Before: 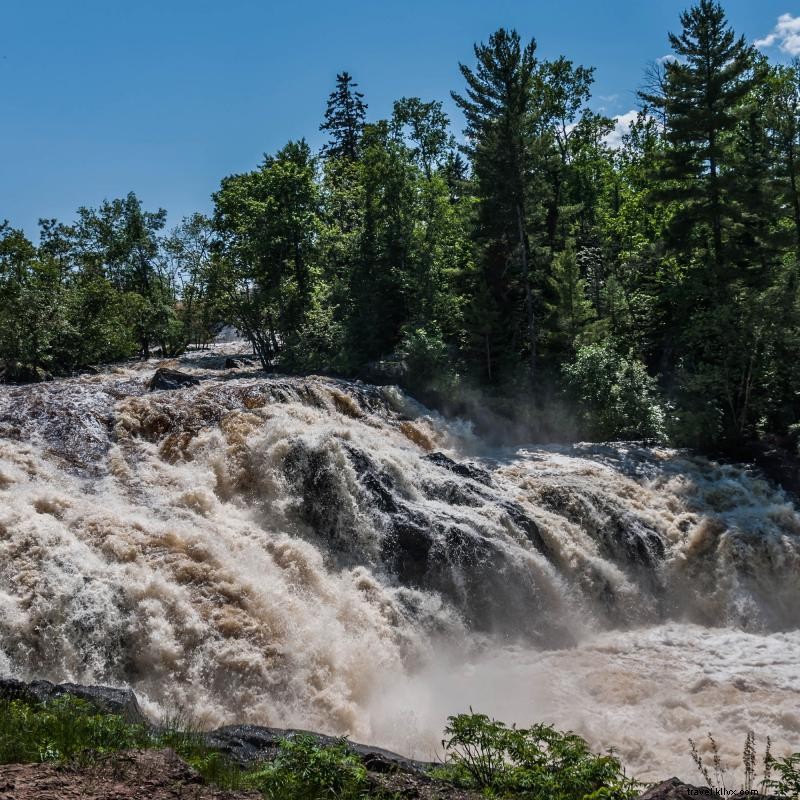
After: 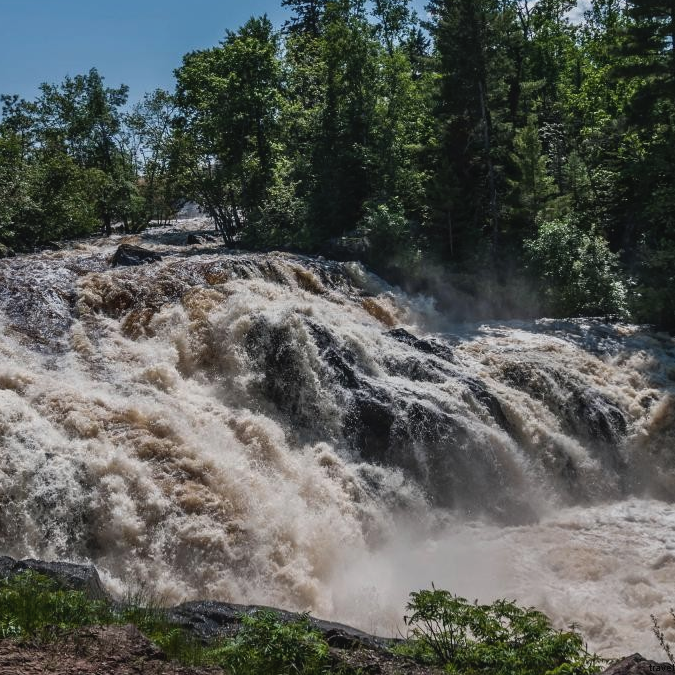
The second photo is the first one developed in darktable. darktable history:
contrast brightness saturation: contrast -0.08, brightness -0.04, saturation -0.11
crop and rotate: left 4.842%, top 15.51%, right 10.668%
